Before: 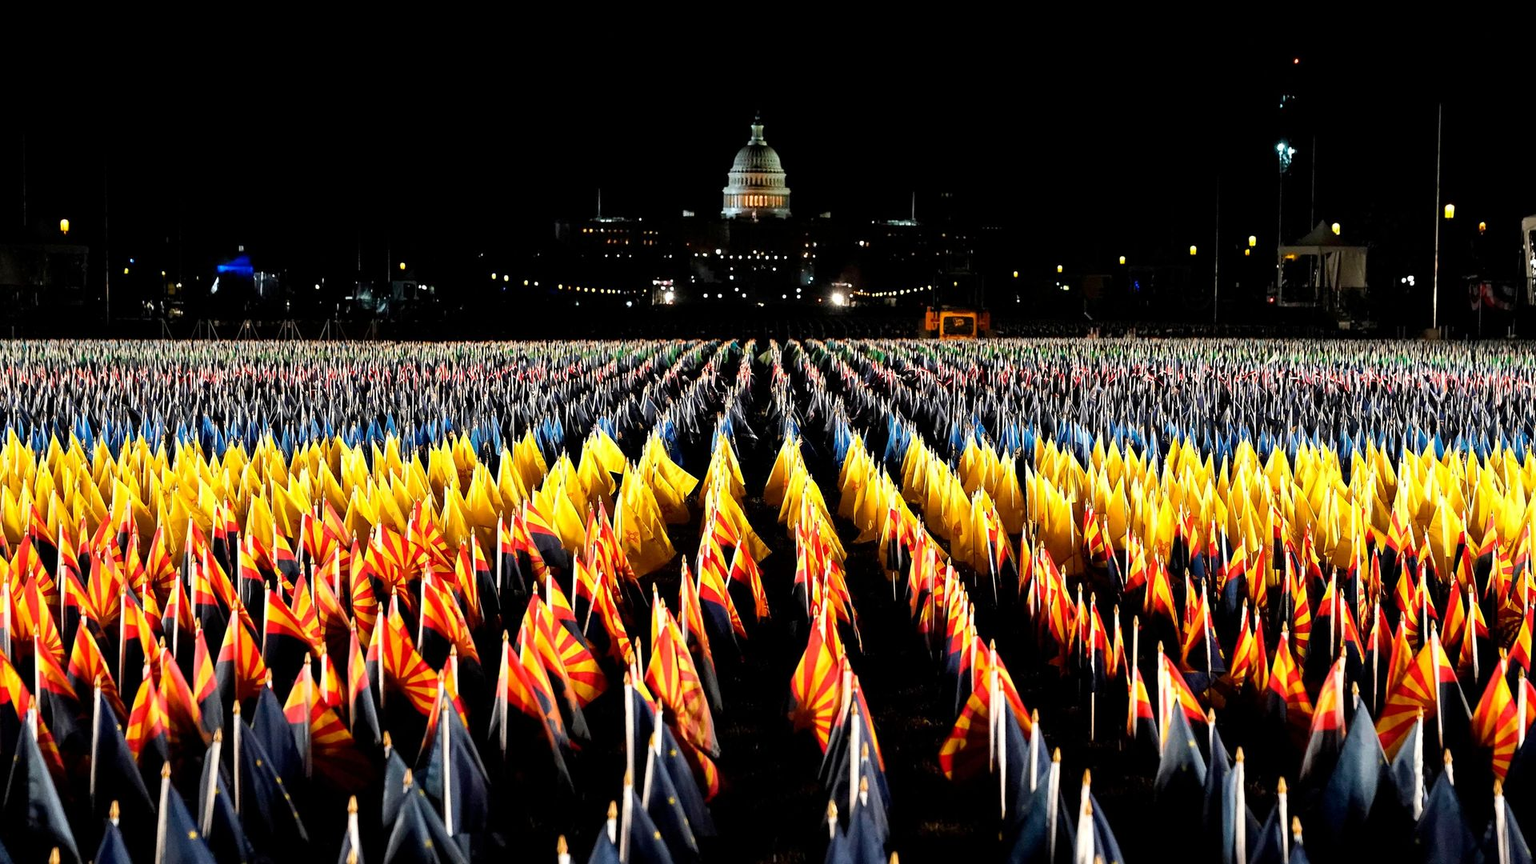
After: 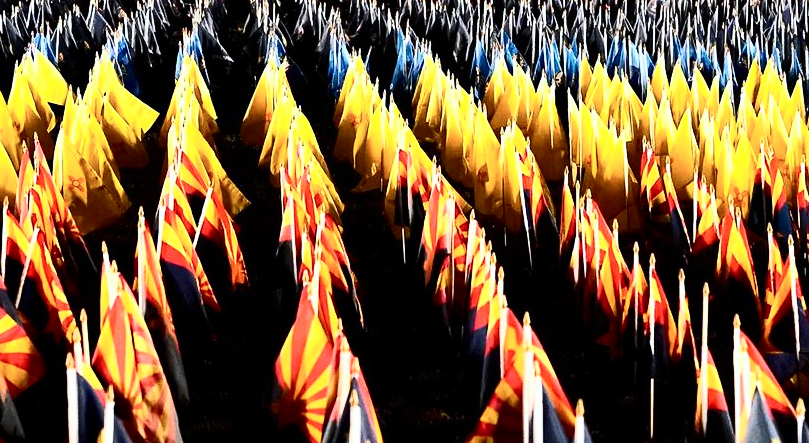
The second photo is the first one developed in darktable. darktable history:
white balance: red 0.976, blue 1.04
contrast brightness saturation: contrast 0.39, brightness 0.1
crop: left 37.221%, top 45.169%, right 20.63%, bottom 13.777%
